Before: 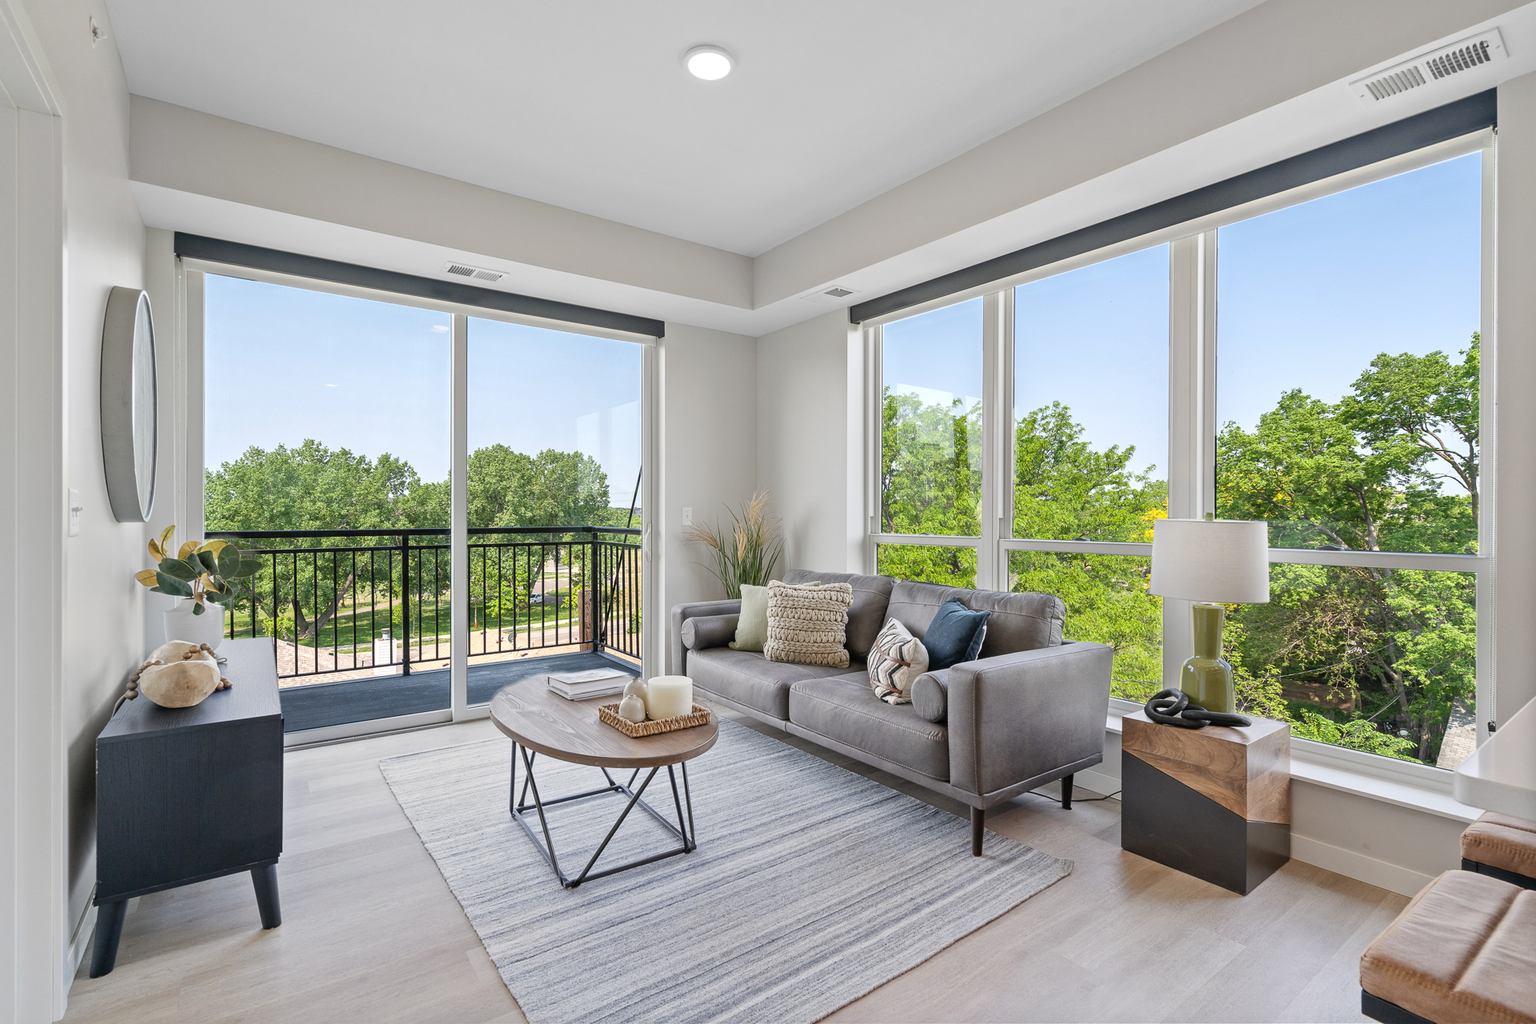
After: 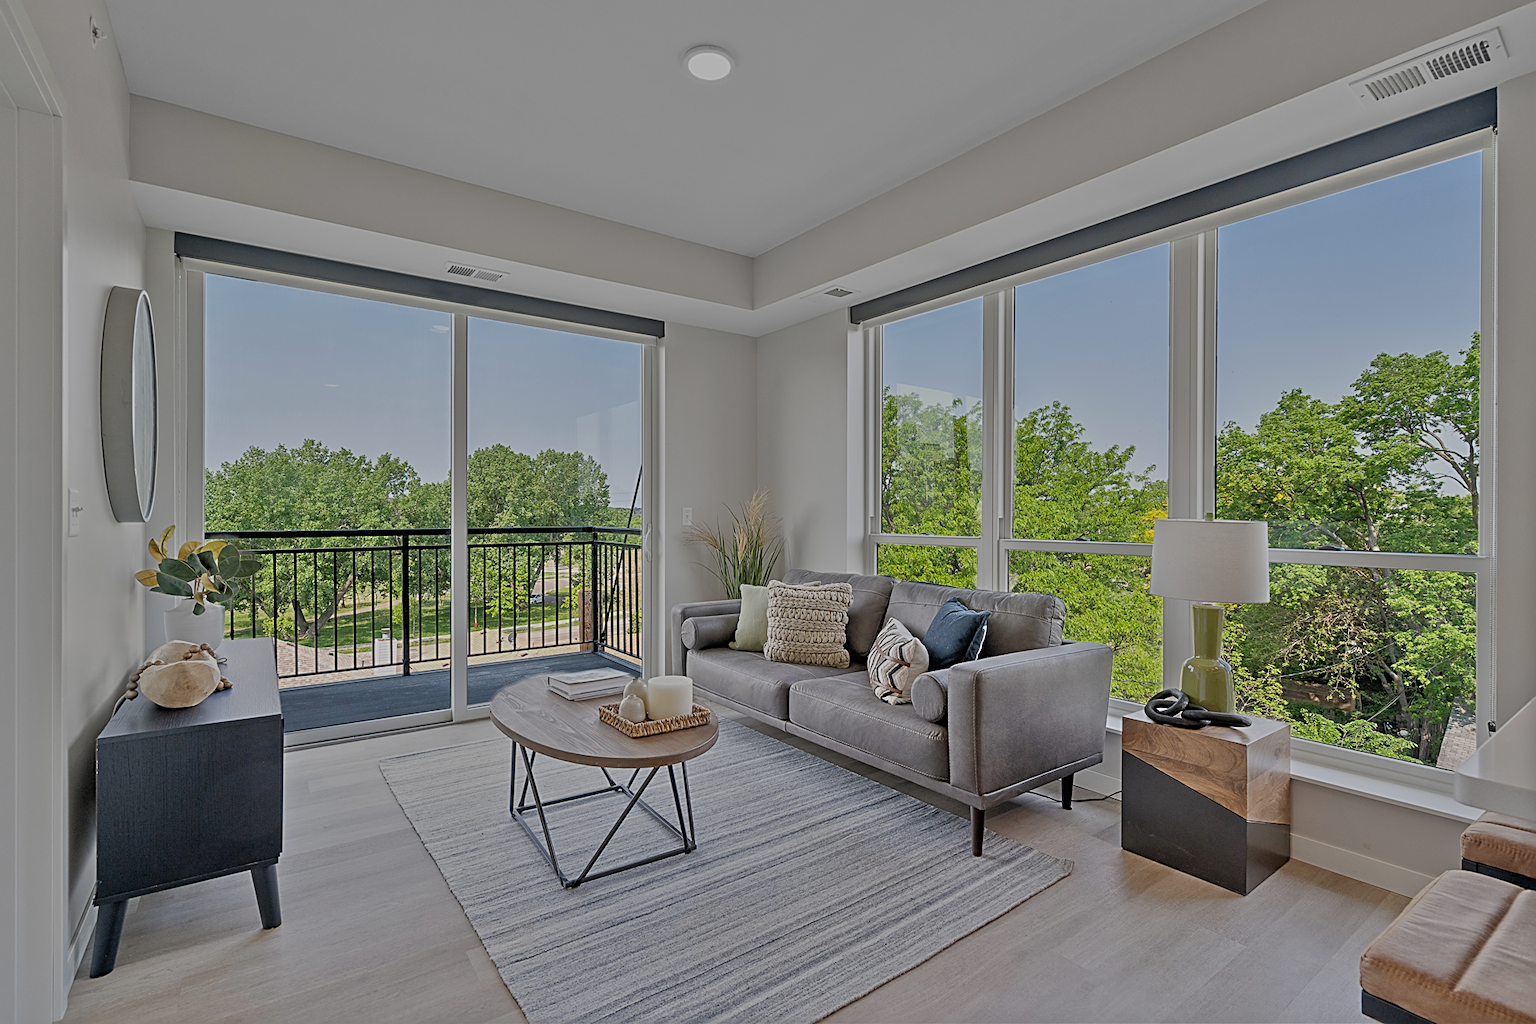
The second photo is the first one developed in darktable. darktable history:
sharpen: radius 2.585, amount 0.701
tone equalizer: -7 EV 0.147 EV, -6 EV 0.633 EV, -5 EV 1.18 EV, -4 EV 1.33 EV, -3 EV 1.12 EV, -2 EV 0.6 EV, -1 EV 0.149 EV
exposure: exposure 0.585 EV, compensate exposure bias true, compensate highlight preservation false
